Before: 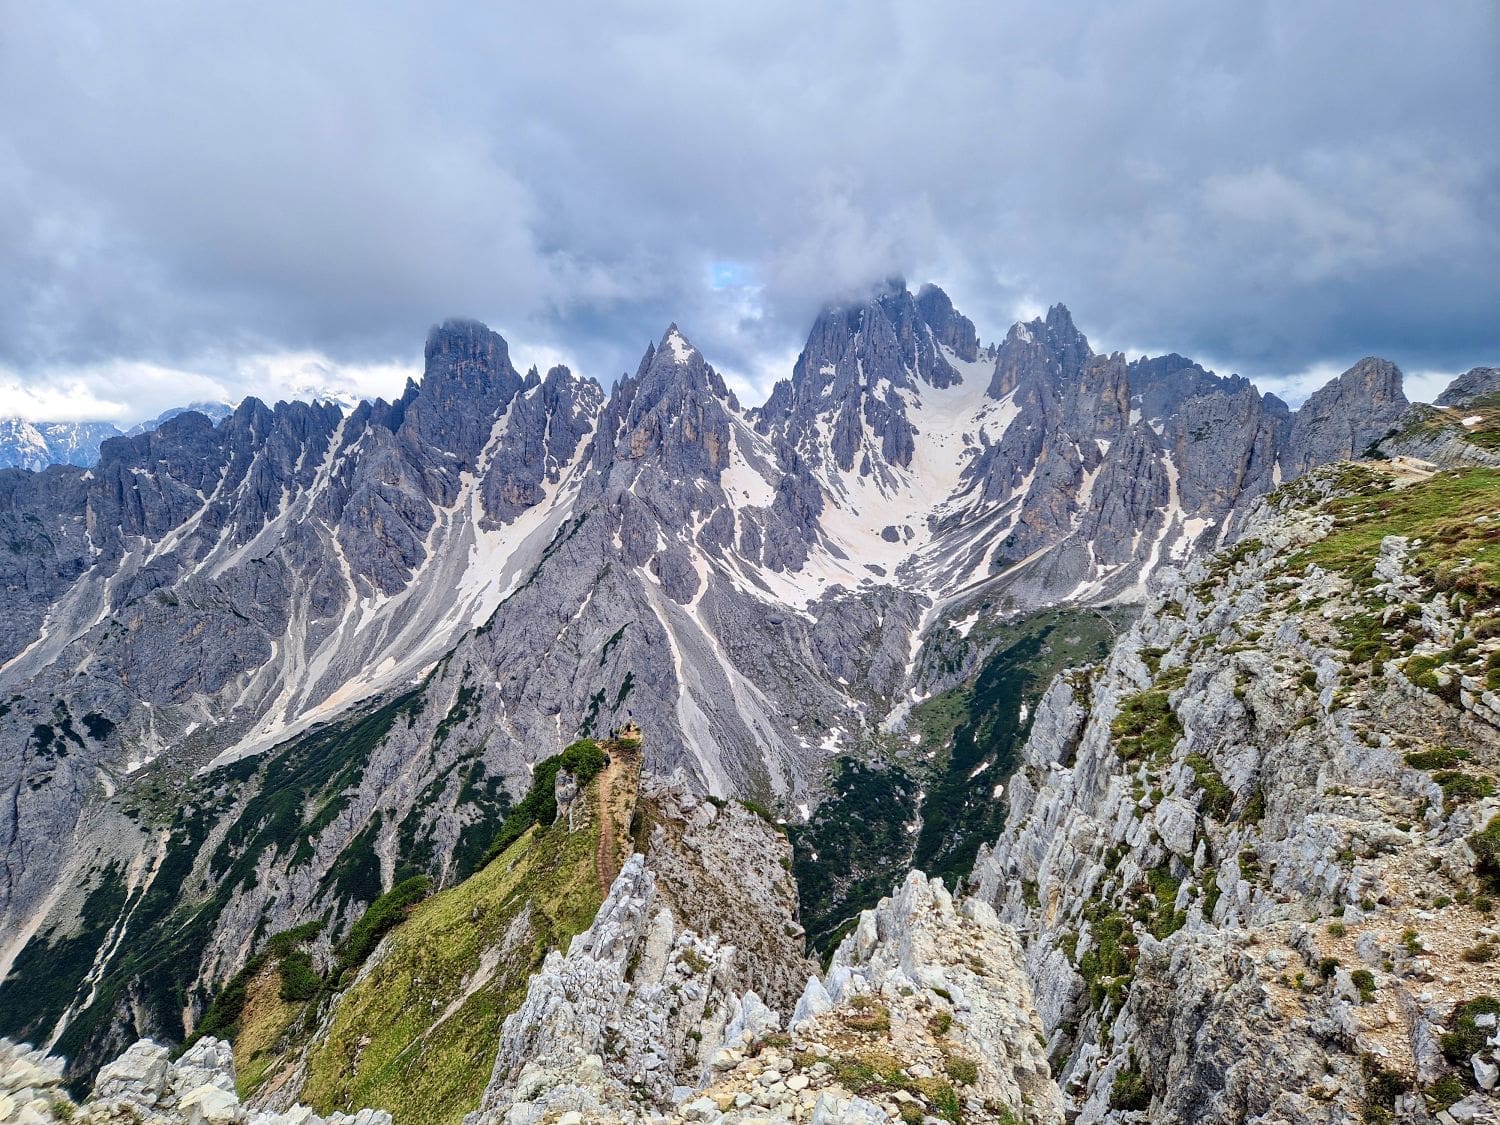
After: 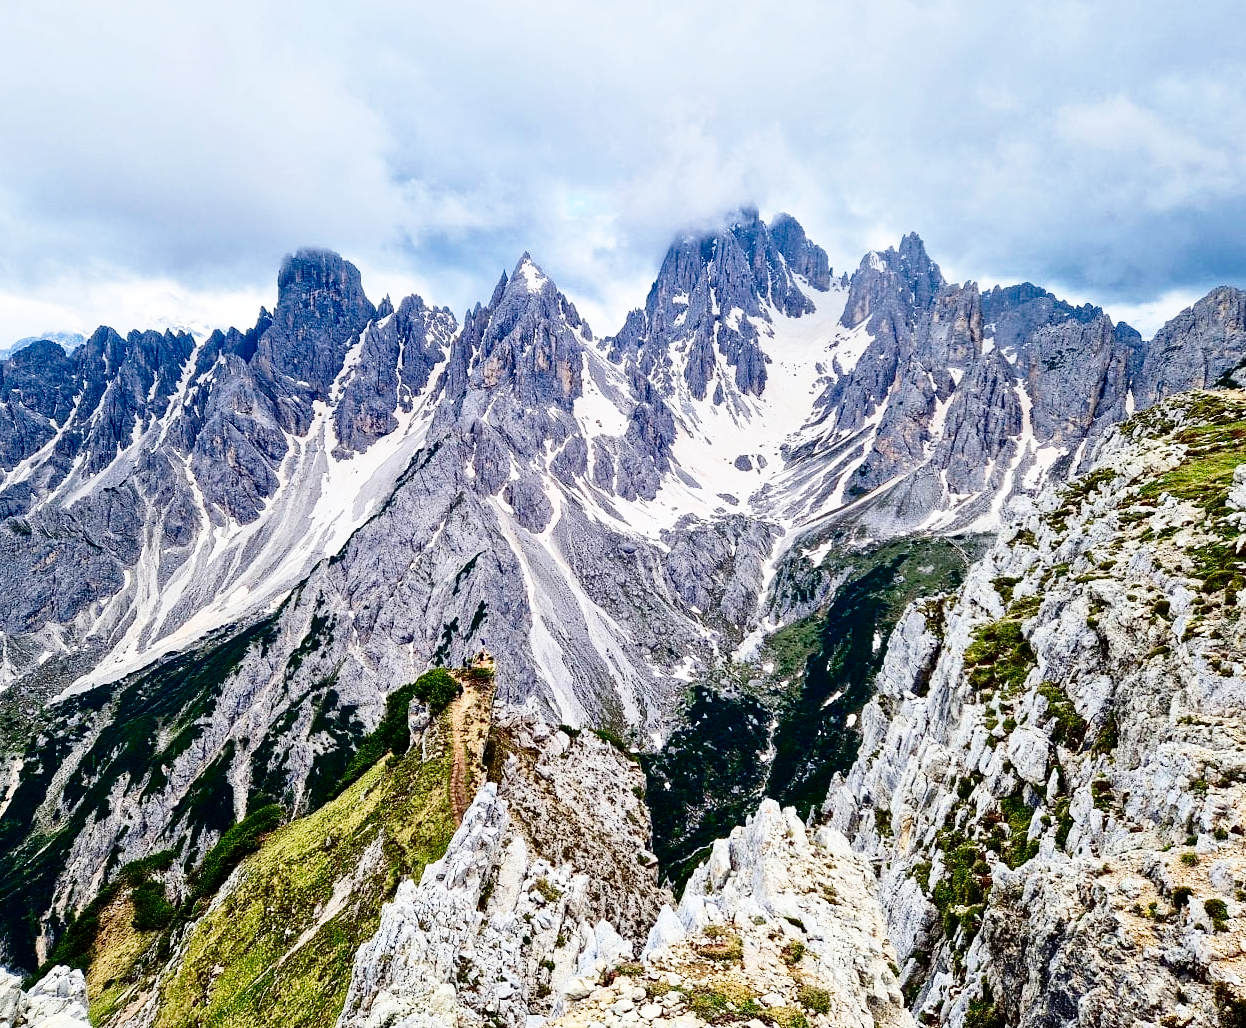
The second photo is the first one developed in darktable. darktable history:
crop: left 9.808%, top 6.311%, right 7.113%, bottom 2.274%
base curve: curves: ch0 [(0, 0) (0.028, 0.03) (0.121, 0.232) (0.46, 0.748) (0.859, 0.968) (1, 1)], preserve colors none
contrast brightness saturation: contrast 0.19, brightness -0.237, saturation 0.108
